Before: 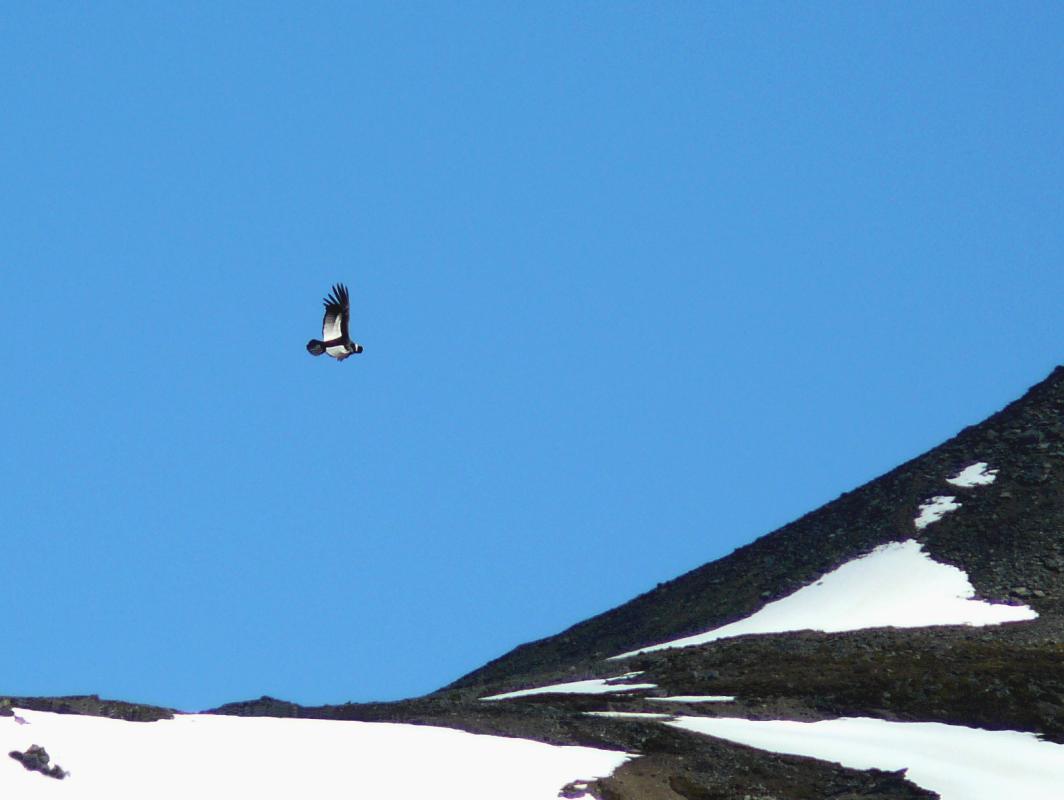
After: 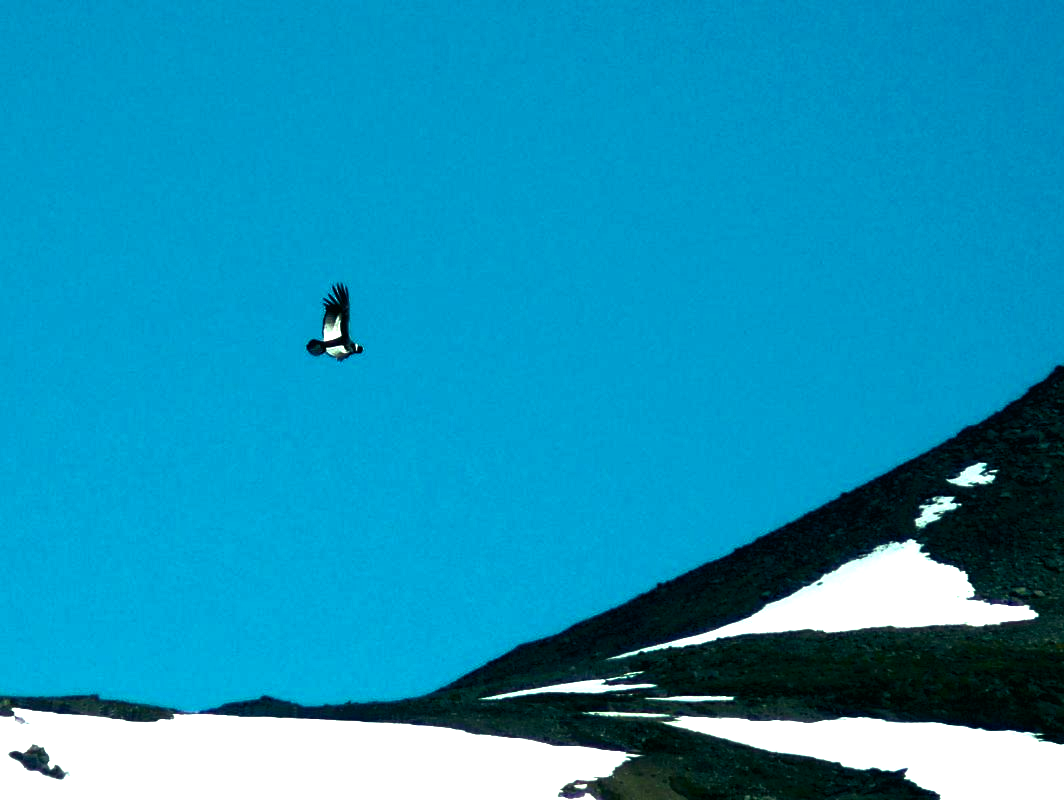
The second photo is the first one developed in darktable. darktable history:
rgb curve: curves: ch0 [(0, 0) (0.415, 0.237) (1, 1)]
color balance rgb: shadows lift › luminance -7.7%, shadows lift › chroma 2.13%, shadows lift › hue 165.27°, power › luminance -7.77%, power › chroma 1.1%, power › hue 215.88°, highlights gain › luminance 15.15%, highlights gain › chroma 7%, highlights gain › hue 125.57°, global offset › luminance -0.33%, global offset › chroma 0.11%, global offset › hue 165.27°, perceptual saturation grading › global saturation 24.42%, perceptual saturation grading › highlights -24.42%, perceptual saturation grading › mid-tones 24.42%, perceptual saturation grading › shadows 40%, perceptual brilliance grading › global brilliance -5%, perceptual brilliance grading › highlights 24.42%, perceptual brilliance grading › mid-tones 7%, perceptual brilliance grading › shadows -5%
tone equalizer: on, module defaults
